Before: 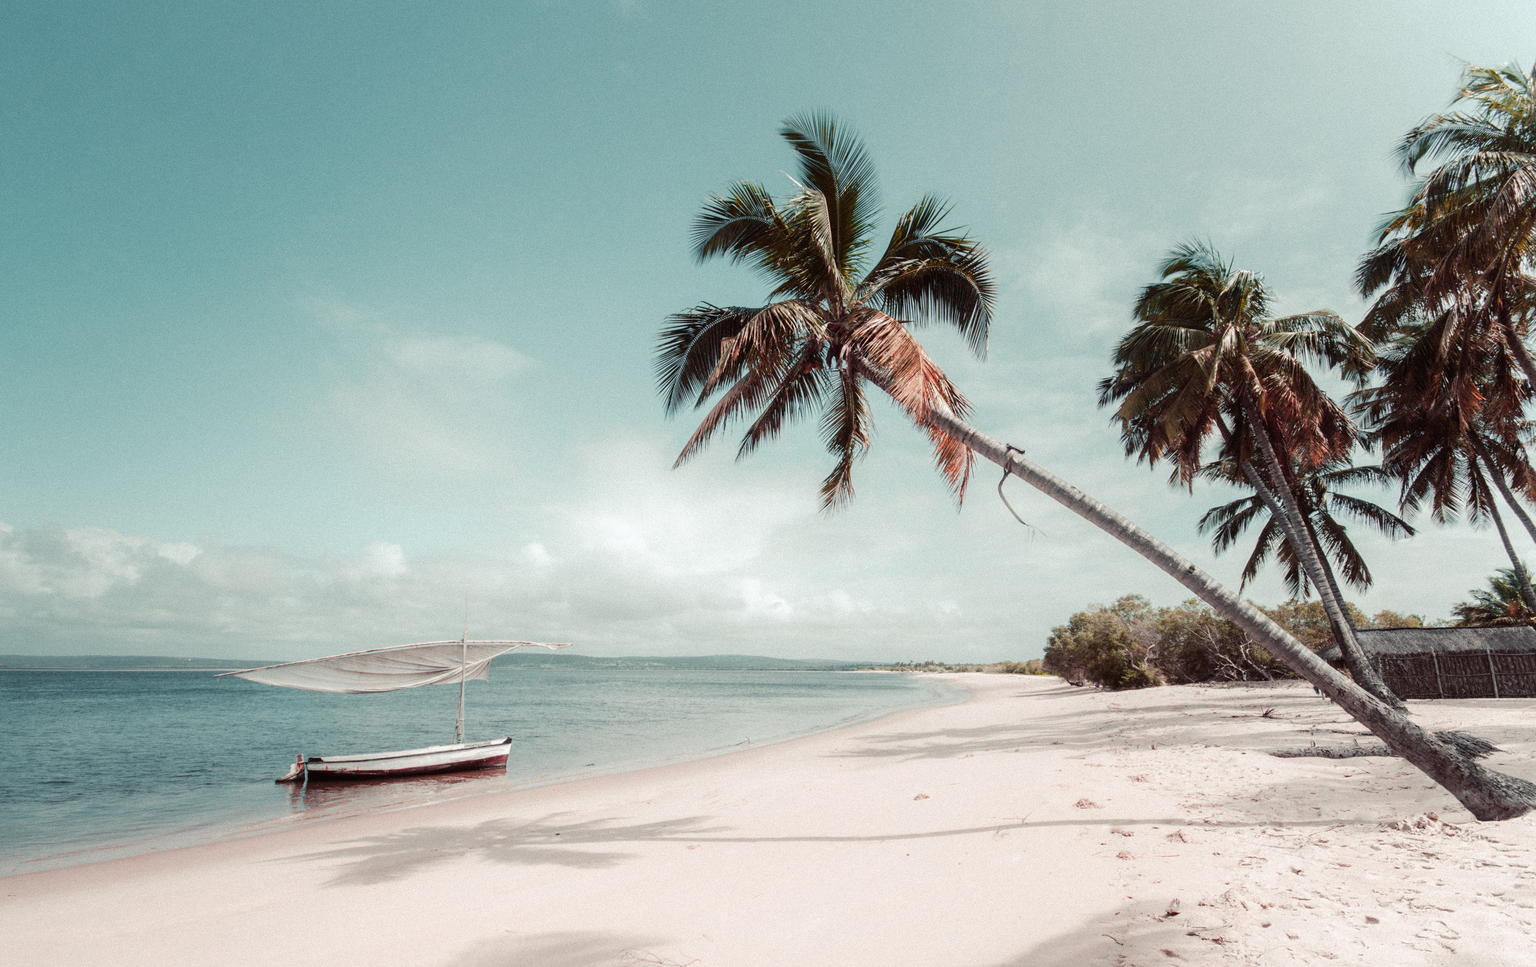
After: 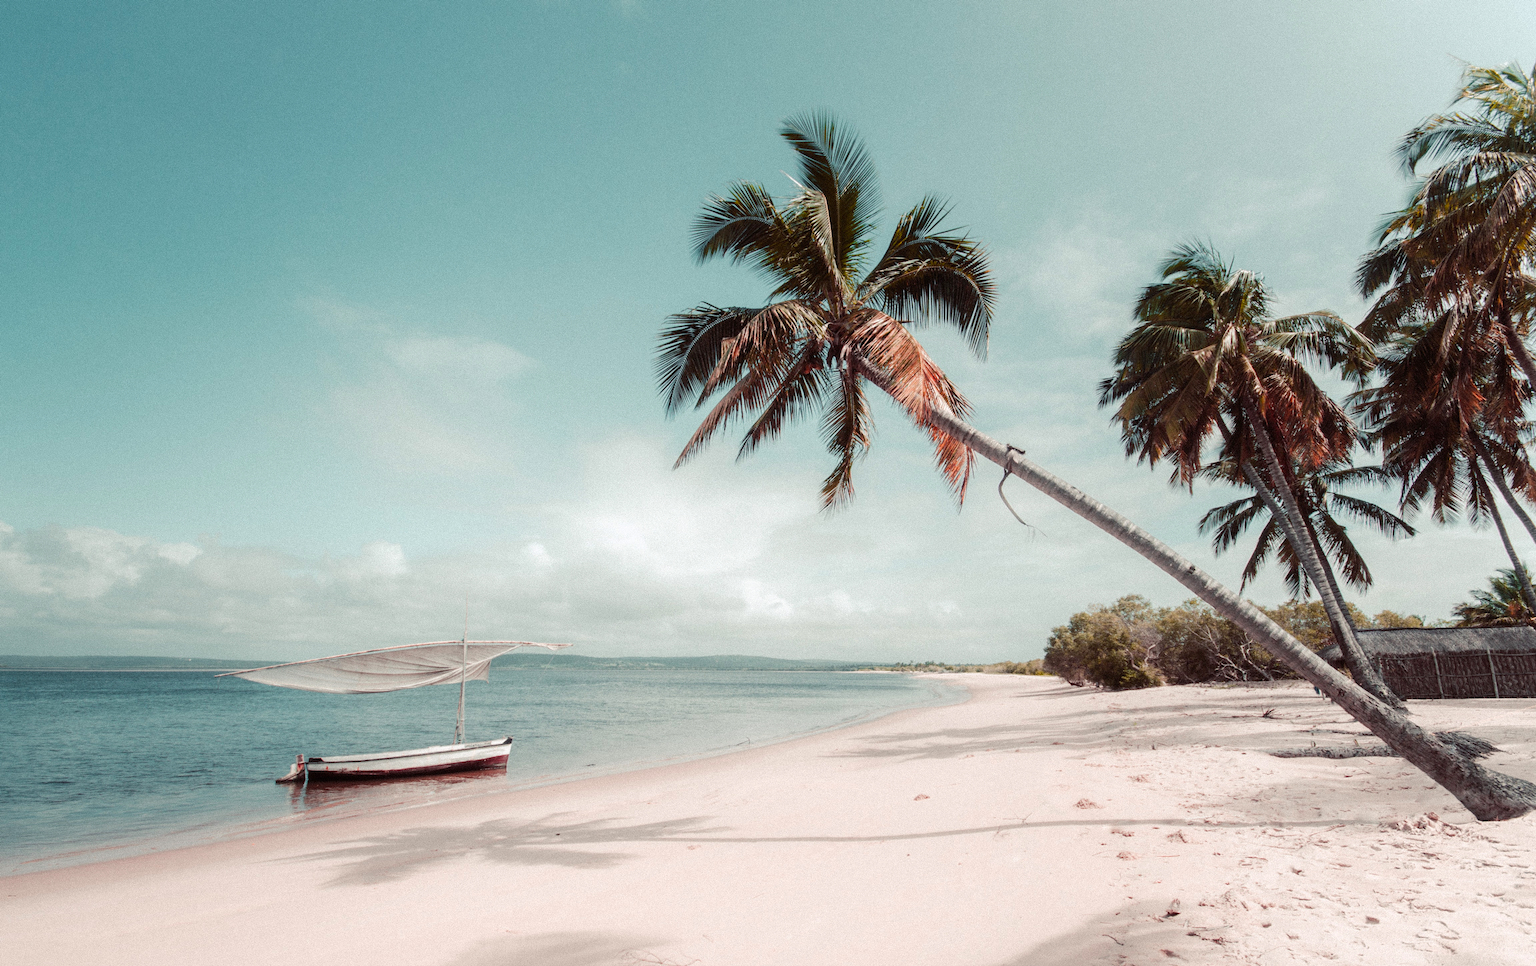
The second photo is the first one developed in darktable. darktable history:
color balance rgb: highlights gain › chroma 0.279%, highlights gain › hue 331.02°, linear chroma grading › global chroma 0.472%, perceptual saturation grading › global saturation 19.856%
